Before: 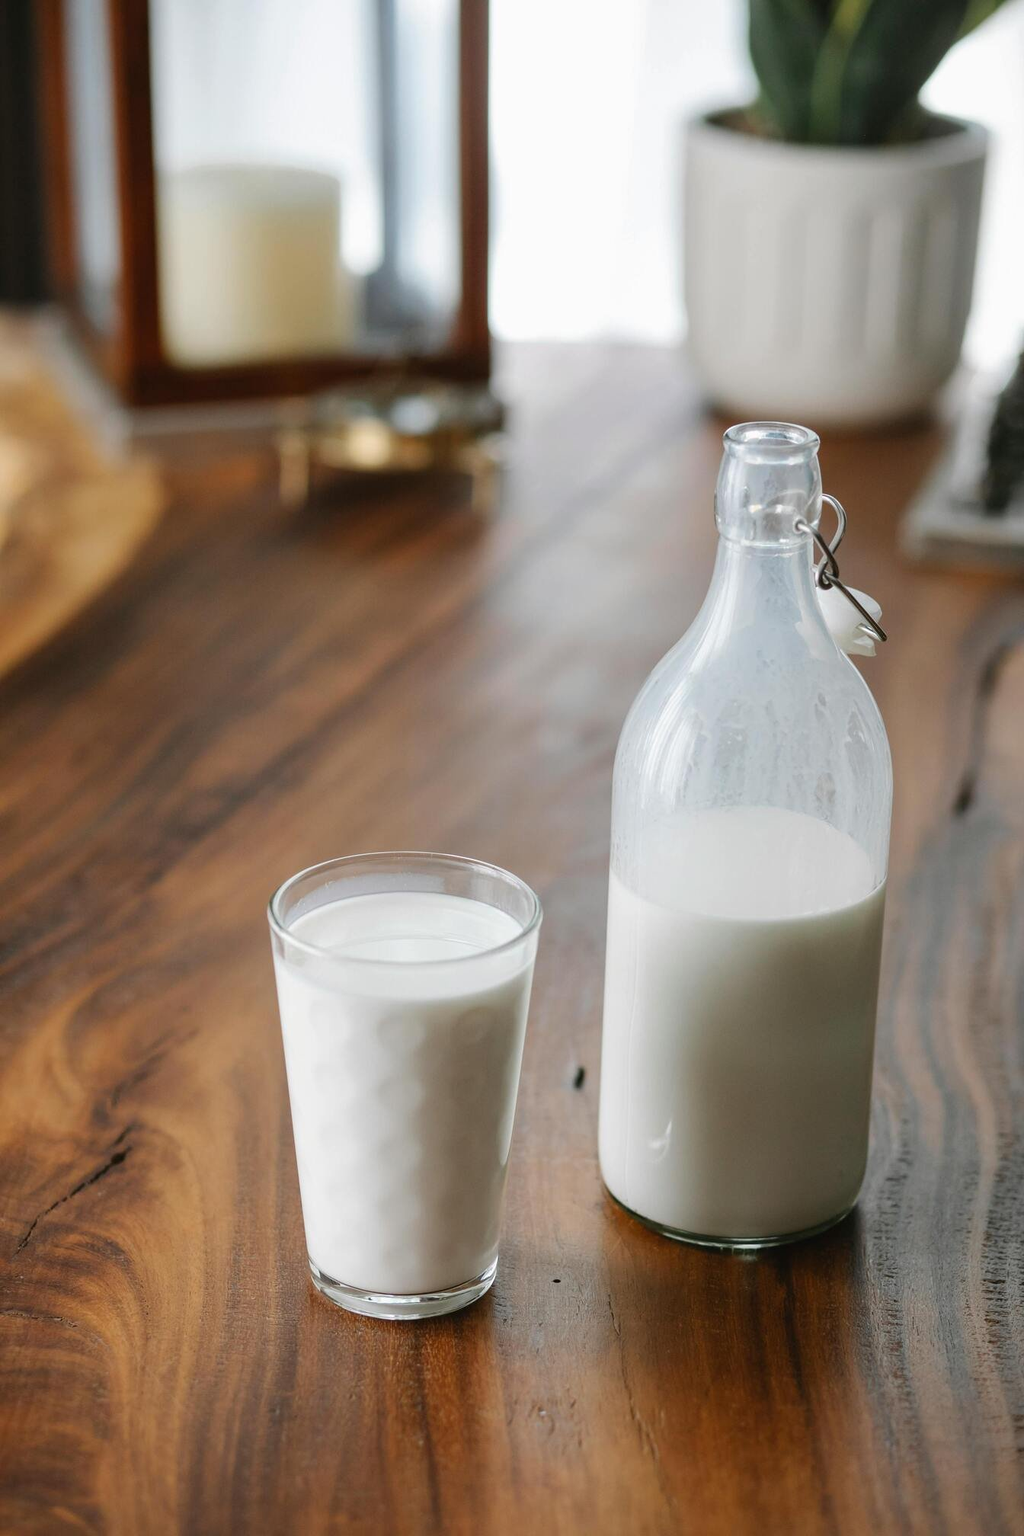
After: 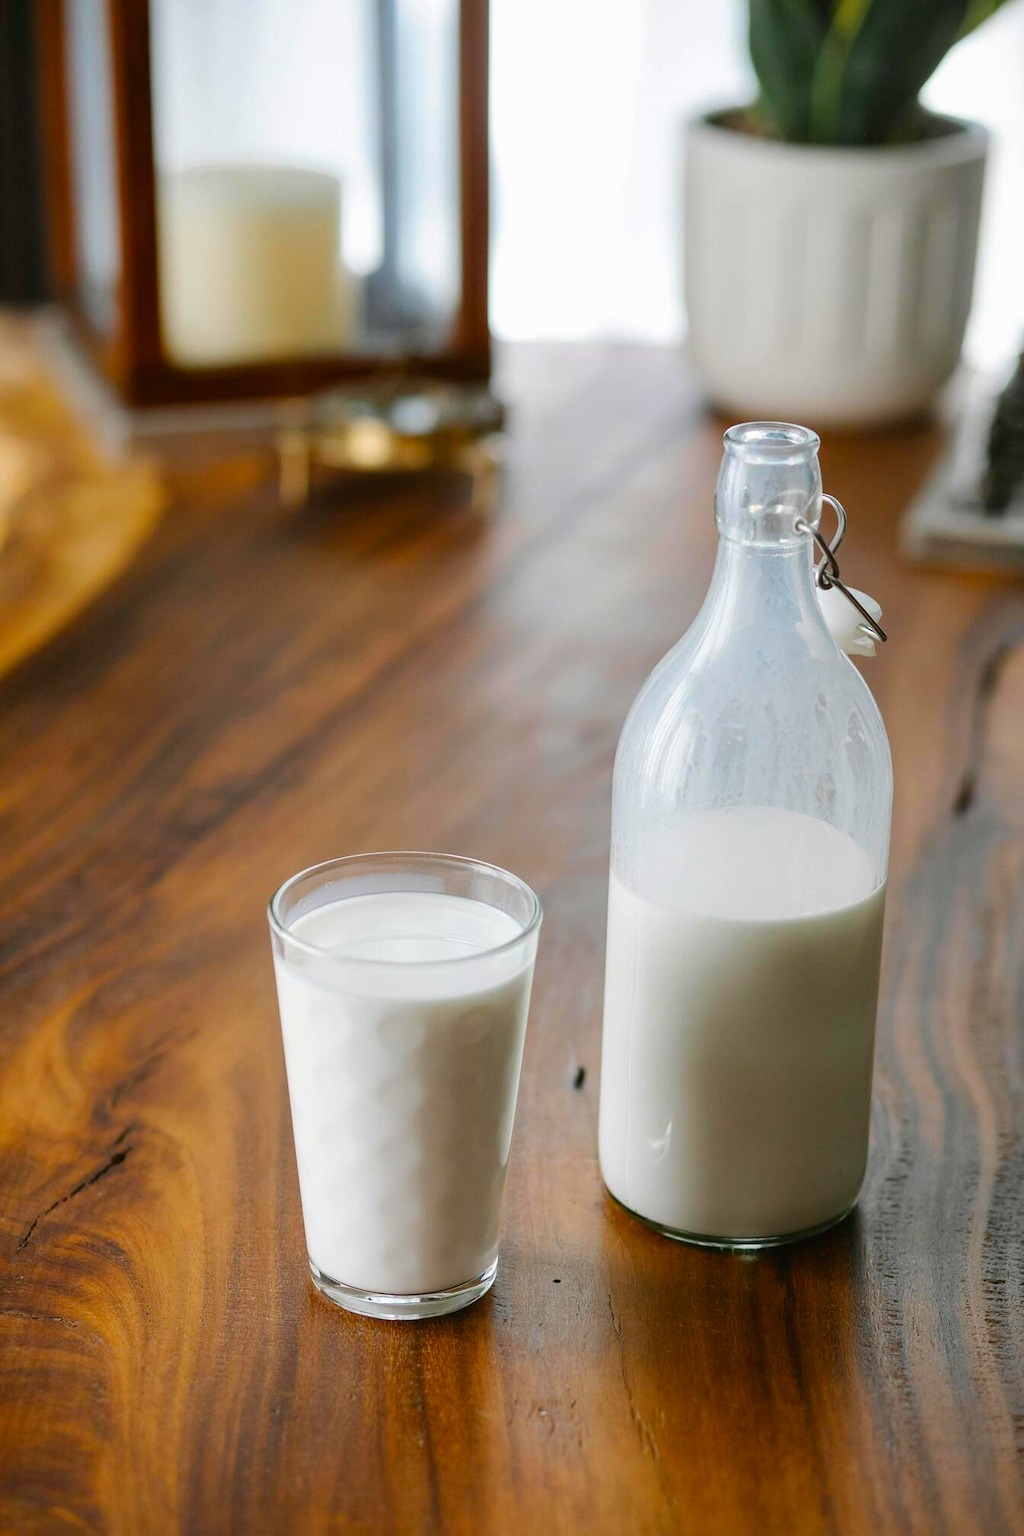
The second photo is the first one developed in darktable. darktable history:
exposure: black level correction 0.001, exposure 0.016 EV, compensate highlight preservation false
color balance rgb: perceptual saturation grading › global saturation 25.402%, global vibrance 20%
